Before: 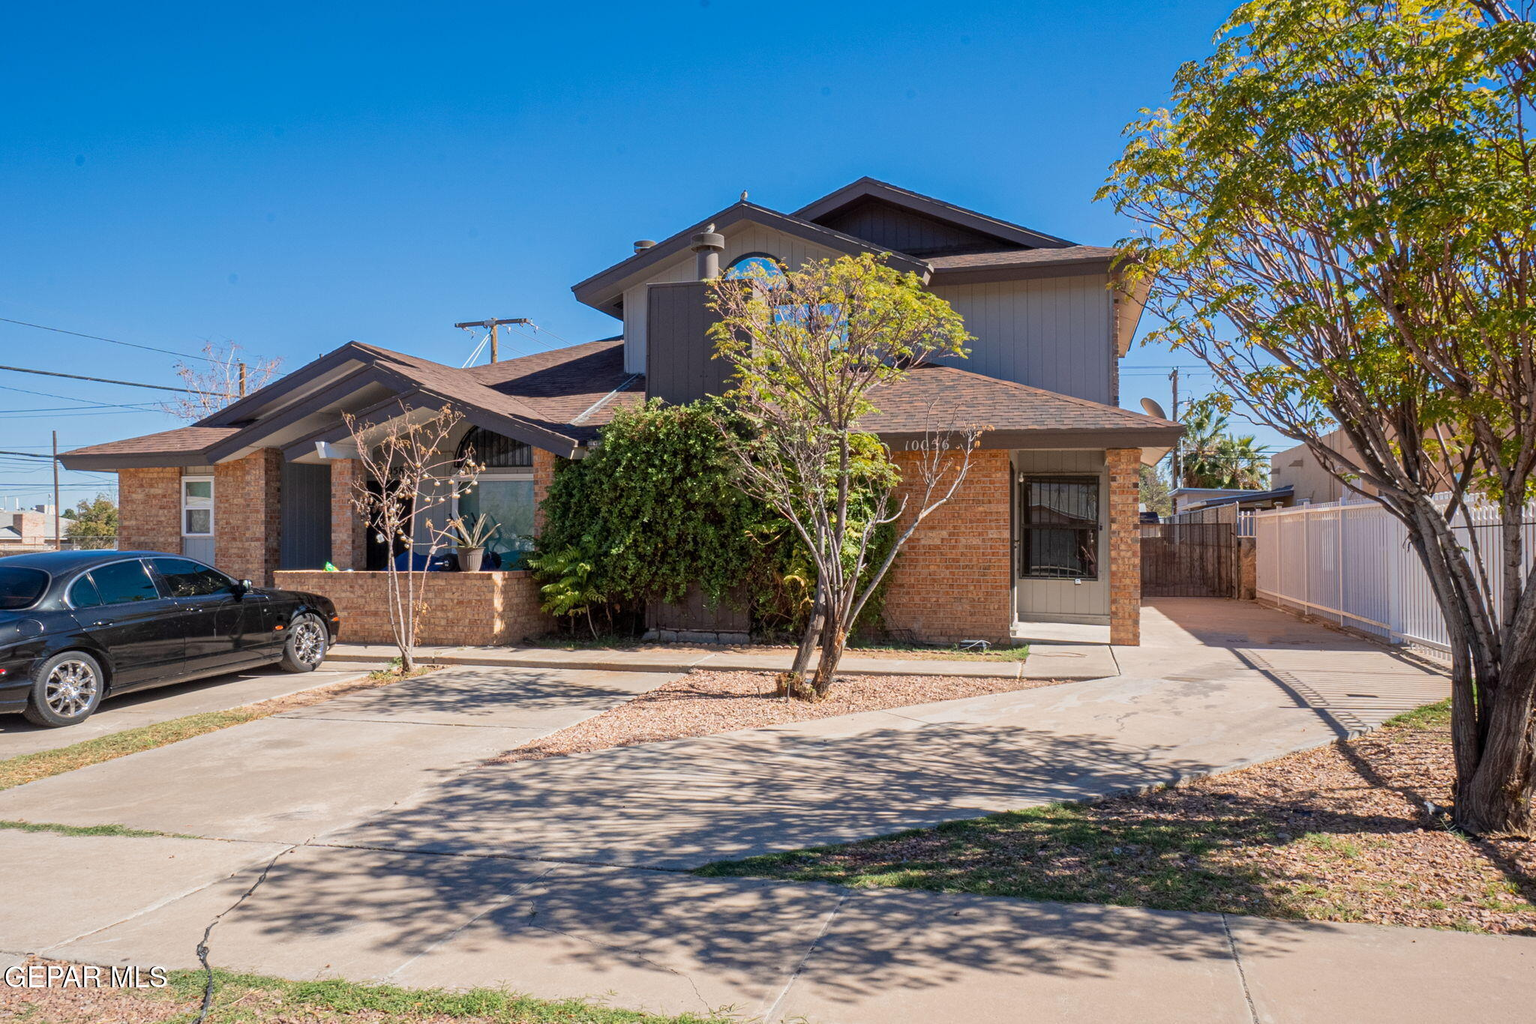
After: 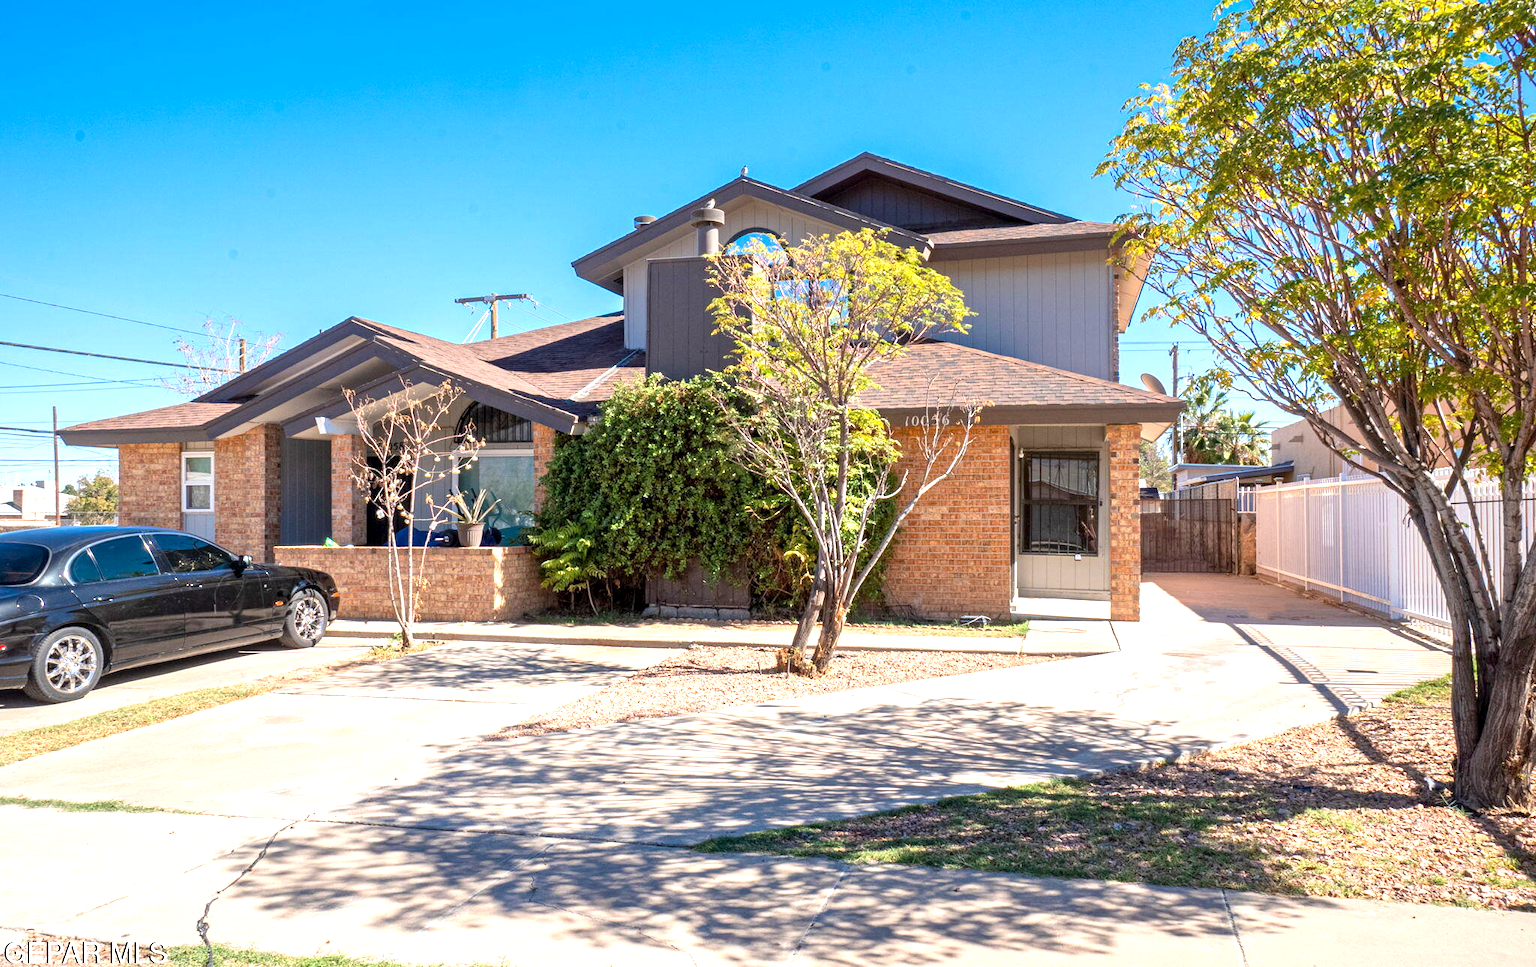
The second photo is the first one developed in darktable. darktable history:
crop and rotate: top 2.479%, bottom 3.018%
exposure: black level correction 0.001, exposure 1 EV, compensate highlight preservation false
